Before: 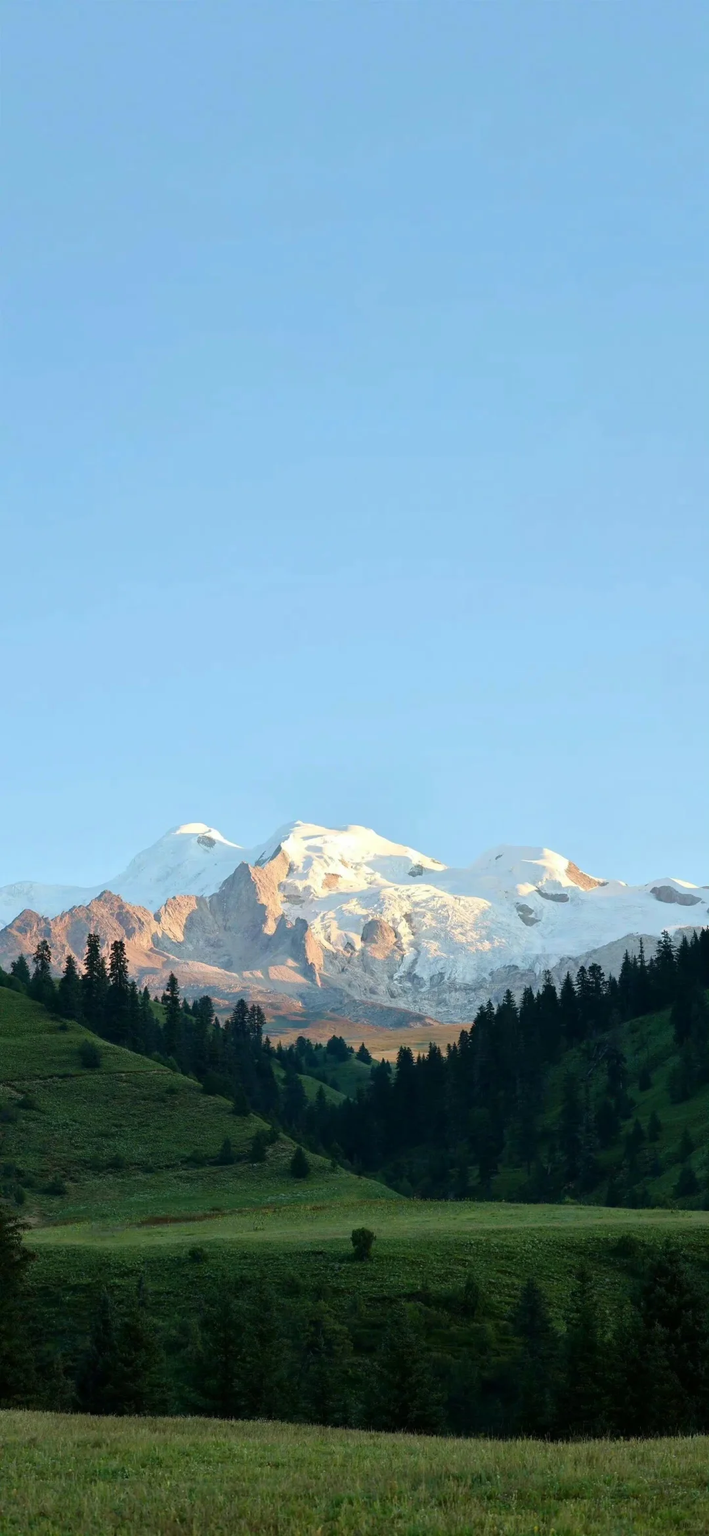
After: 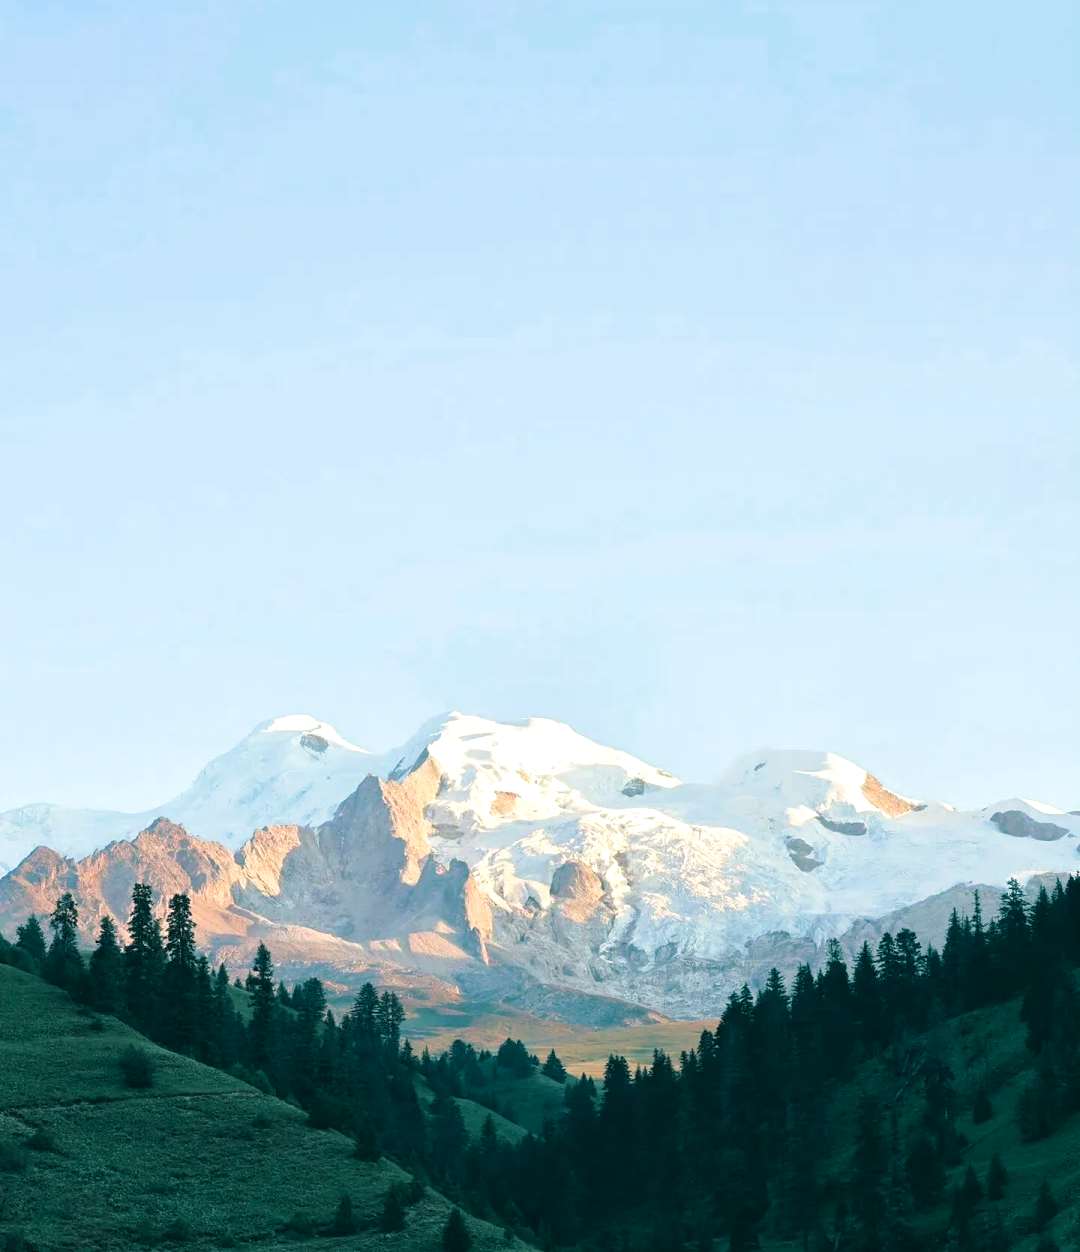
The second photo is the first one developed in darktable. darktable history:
levels: levels [0, 0.435, 0.917]
crop and rotate: top 23.043%, bottom 23.437%
split-toning: shadows › hue 186.43°, highlights › hue 49.29°, compress 30.29%
